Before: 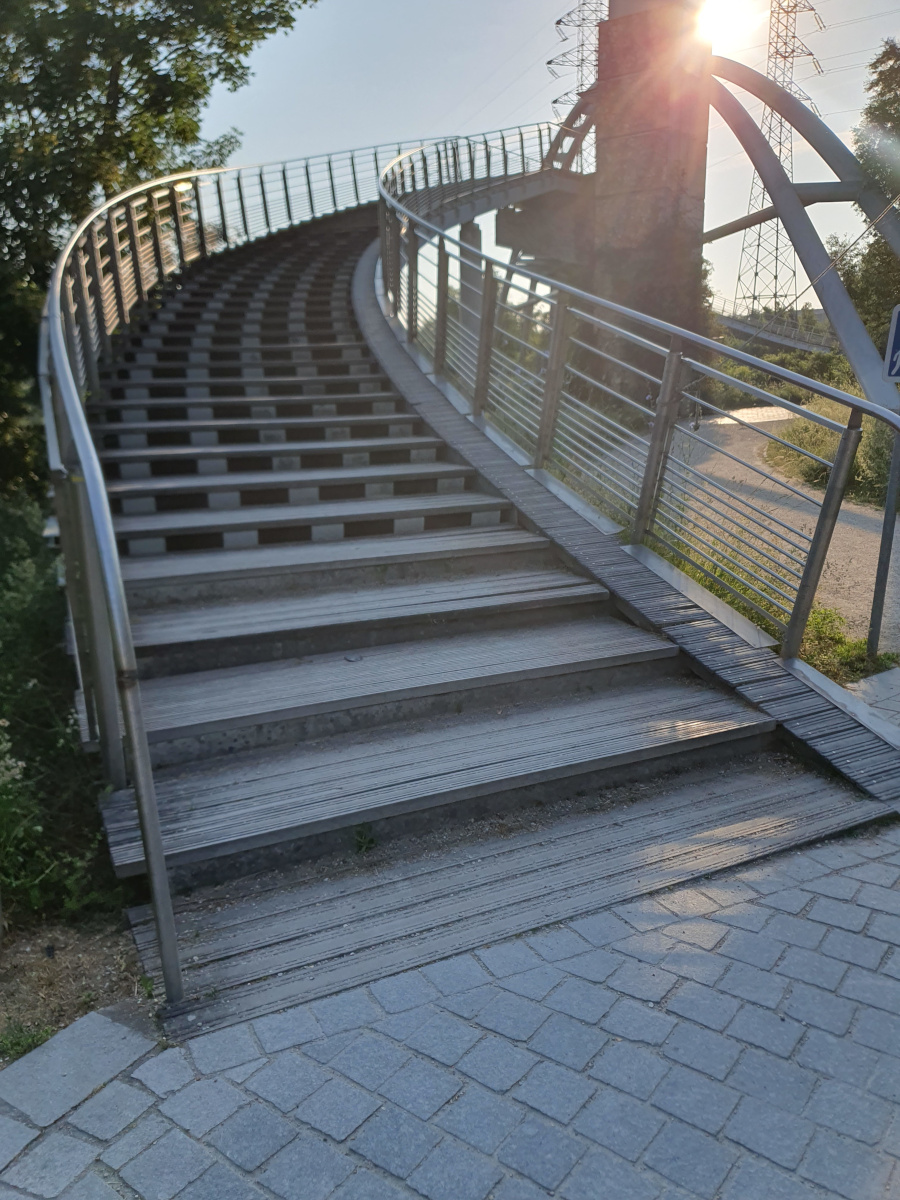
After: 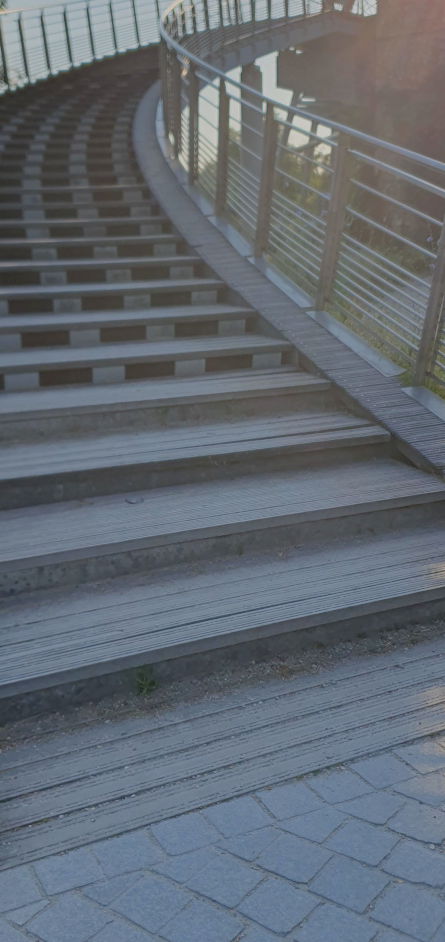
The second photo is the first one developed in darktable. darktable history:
crop and rotate: angle 0.02°, left 24.353%, top 13.219%, right 26.156%, bottom 8.224%
color balance rgb: contrast -30%
